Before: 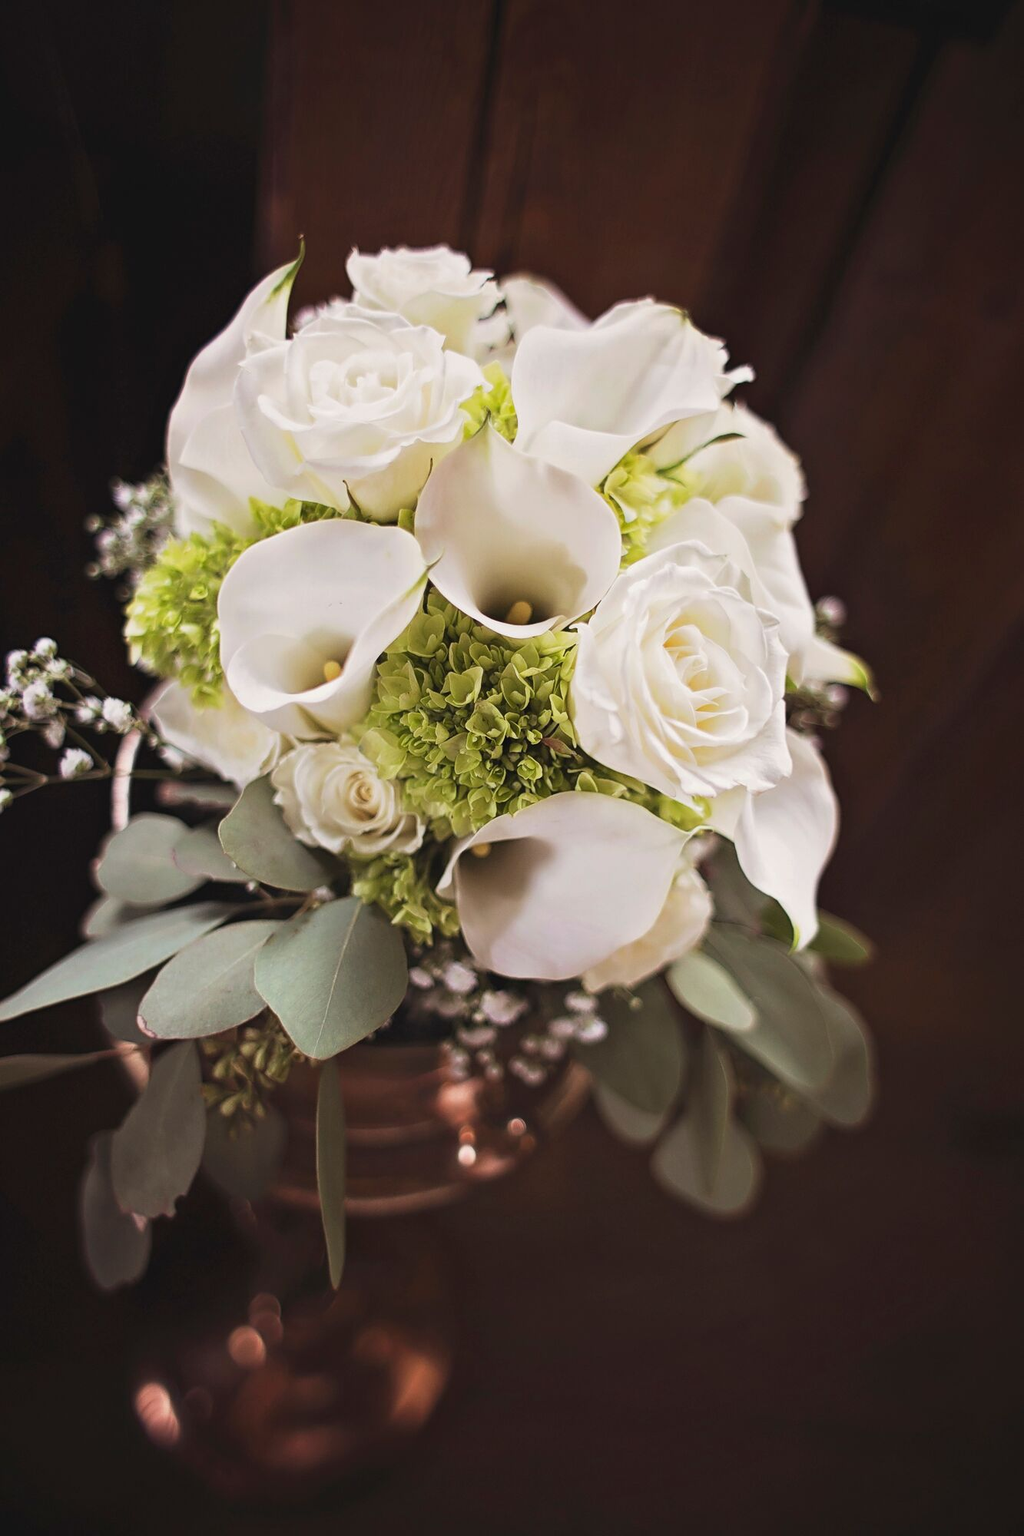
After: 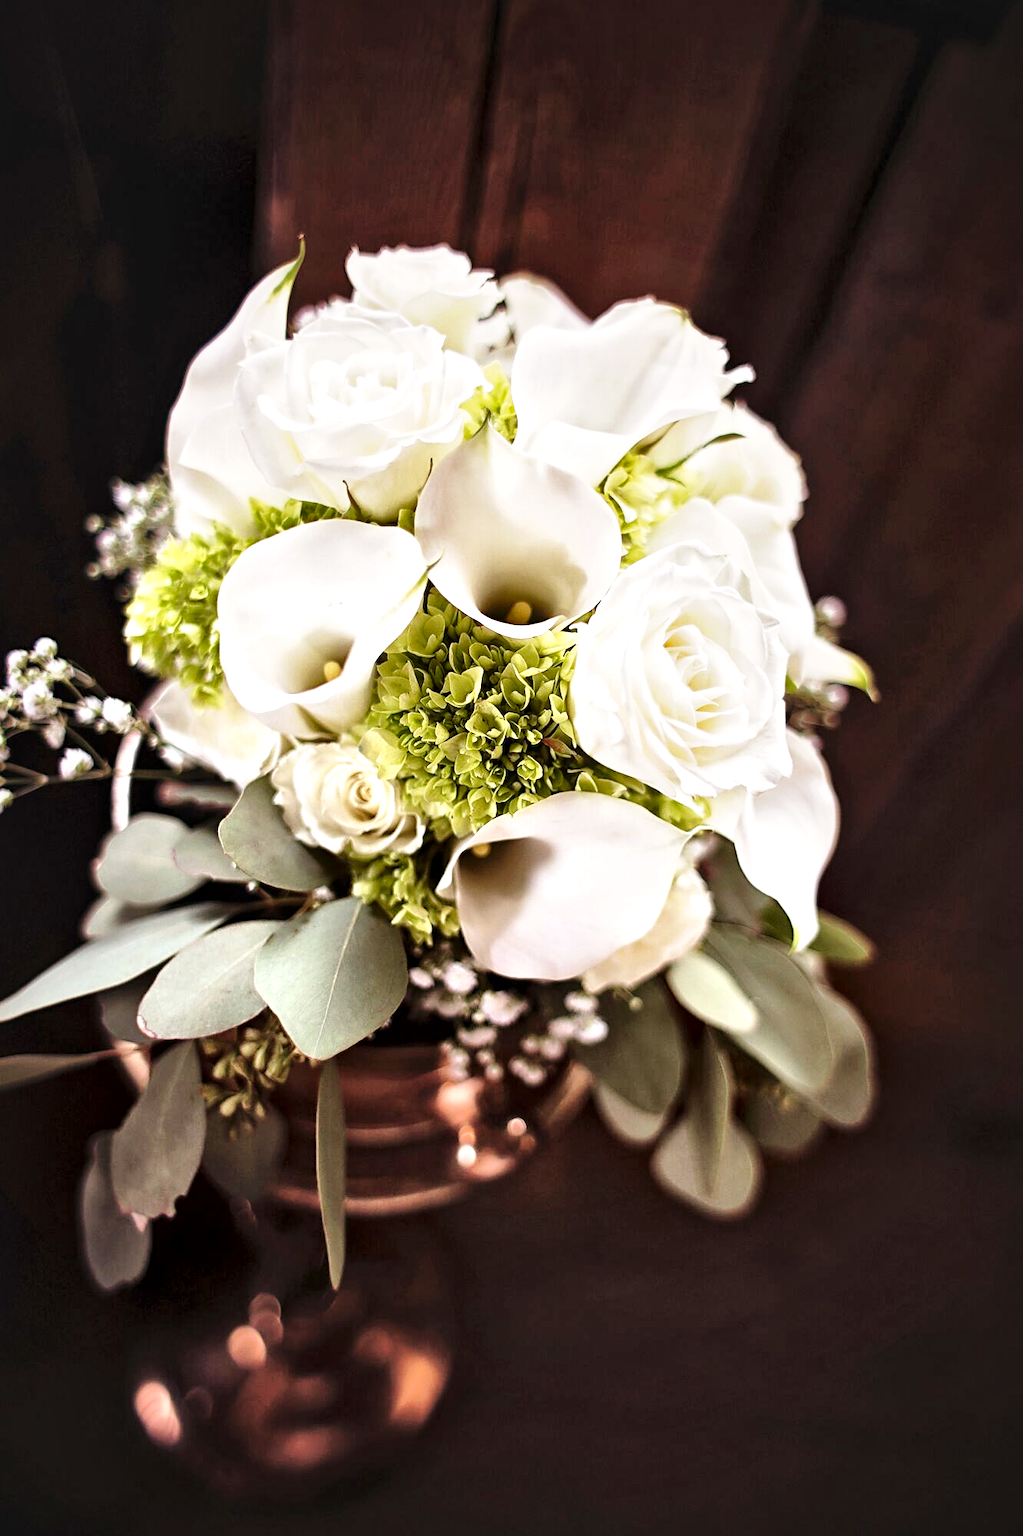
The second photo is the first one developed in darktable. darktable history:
local contrast: mode bilateral grid, contrast 45, coarseness 69, detail 216%, midtone range 0.2
base curve: curves: ch0 [(0, 0) (0.028, 0.03) (0.121, 0.232) (0.46, 0.748) (0.859, 0.968) (1, 1)], preserve colors none
